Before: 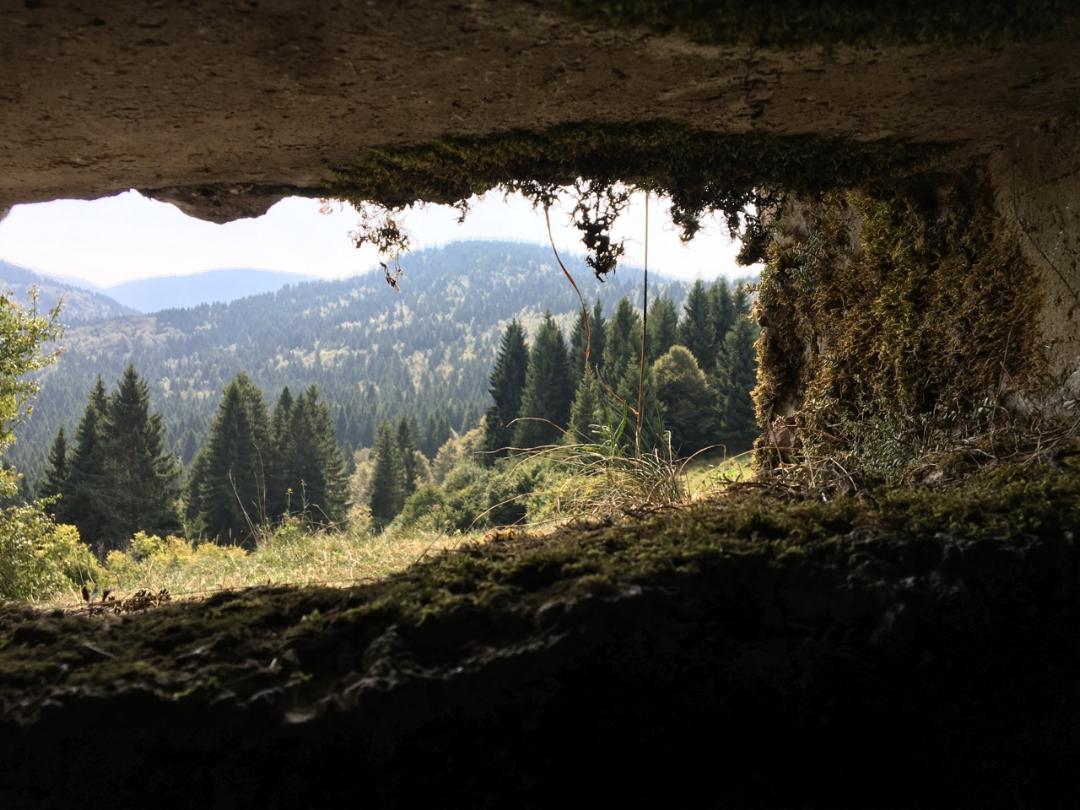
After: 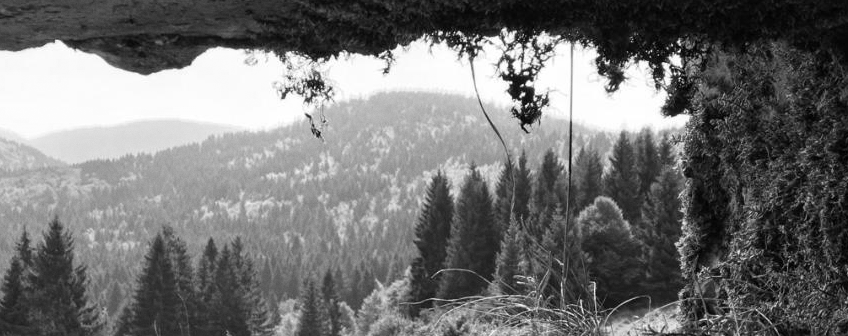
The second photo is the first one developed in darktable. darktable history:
grain: coarseness 0.09 ISO, strength 10%
crop: left 7.036%, top 18.398%, right 14.379%, bottom 40.043%
monochrome: on, module defaults
